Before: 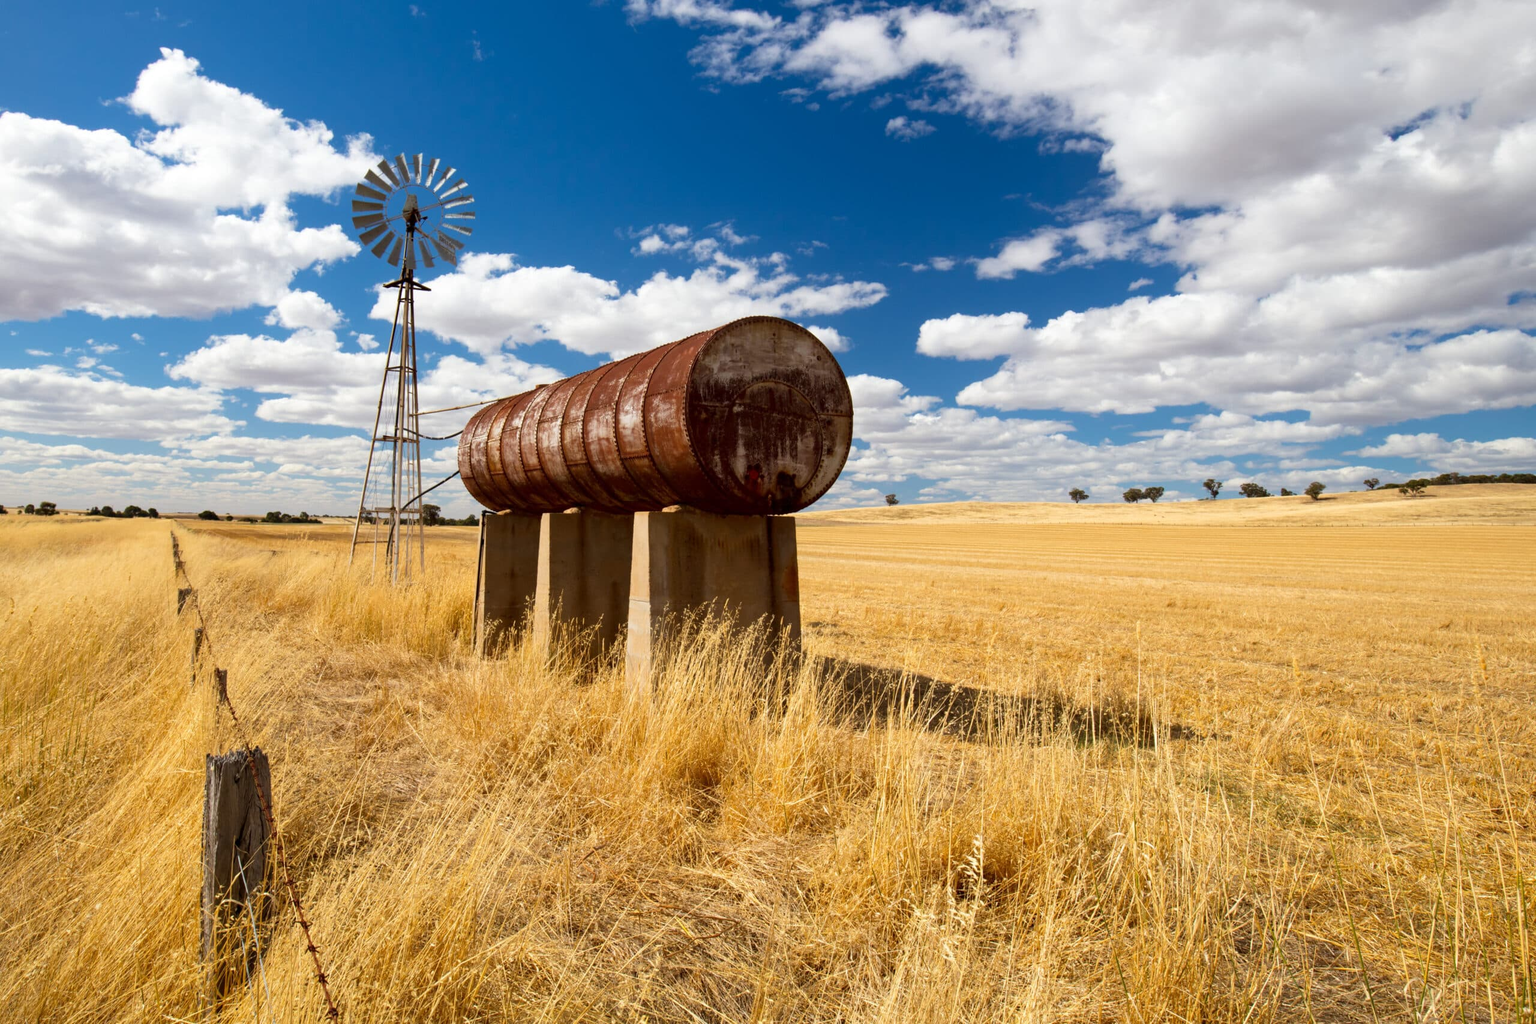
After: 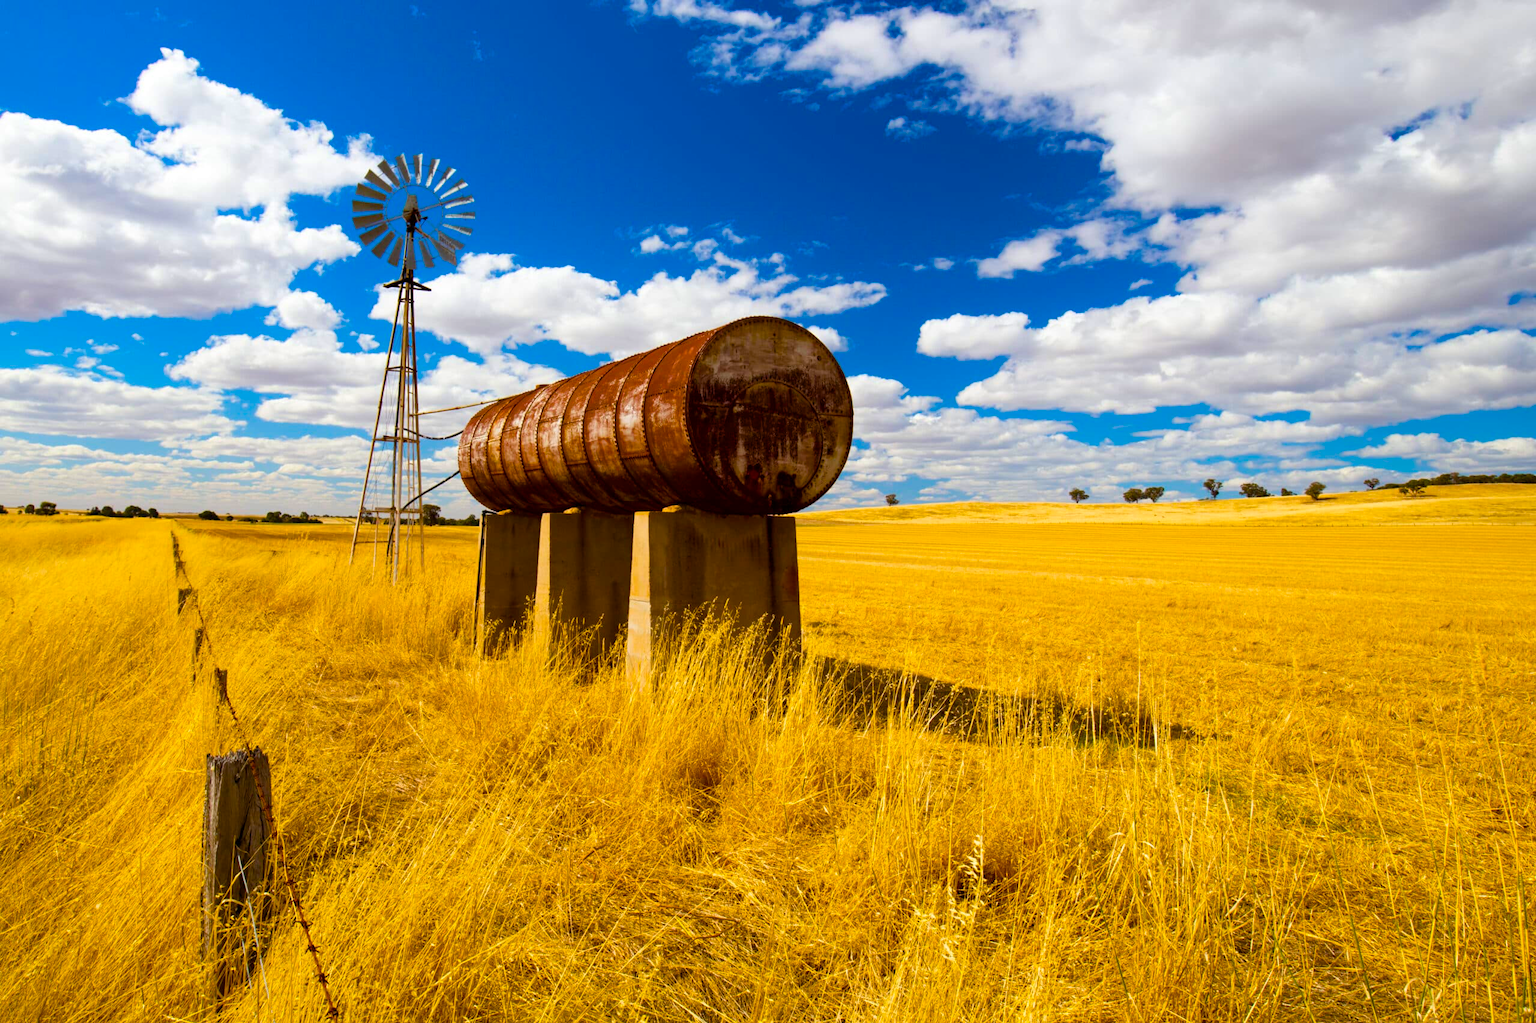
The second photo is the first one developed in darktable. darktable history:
color balance rgb: linear chroma grading › global chroma 23.15%, perceptual saturation grading › global saturation 28.7%, perceptual saturation grading › mid-tones 12.04%, perceptual saturation grading › shadows 10.19%, global vibrance 22.22%
